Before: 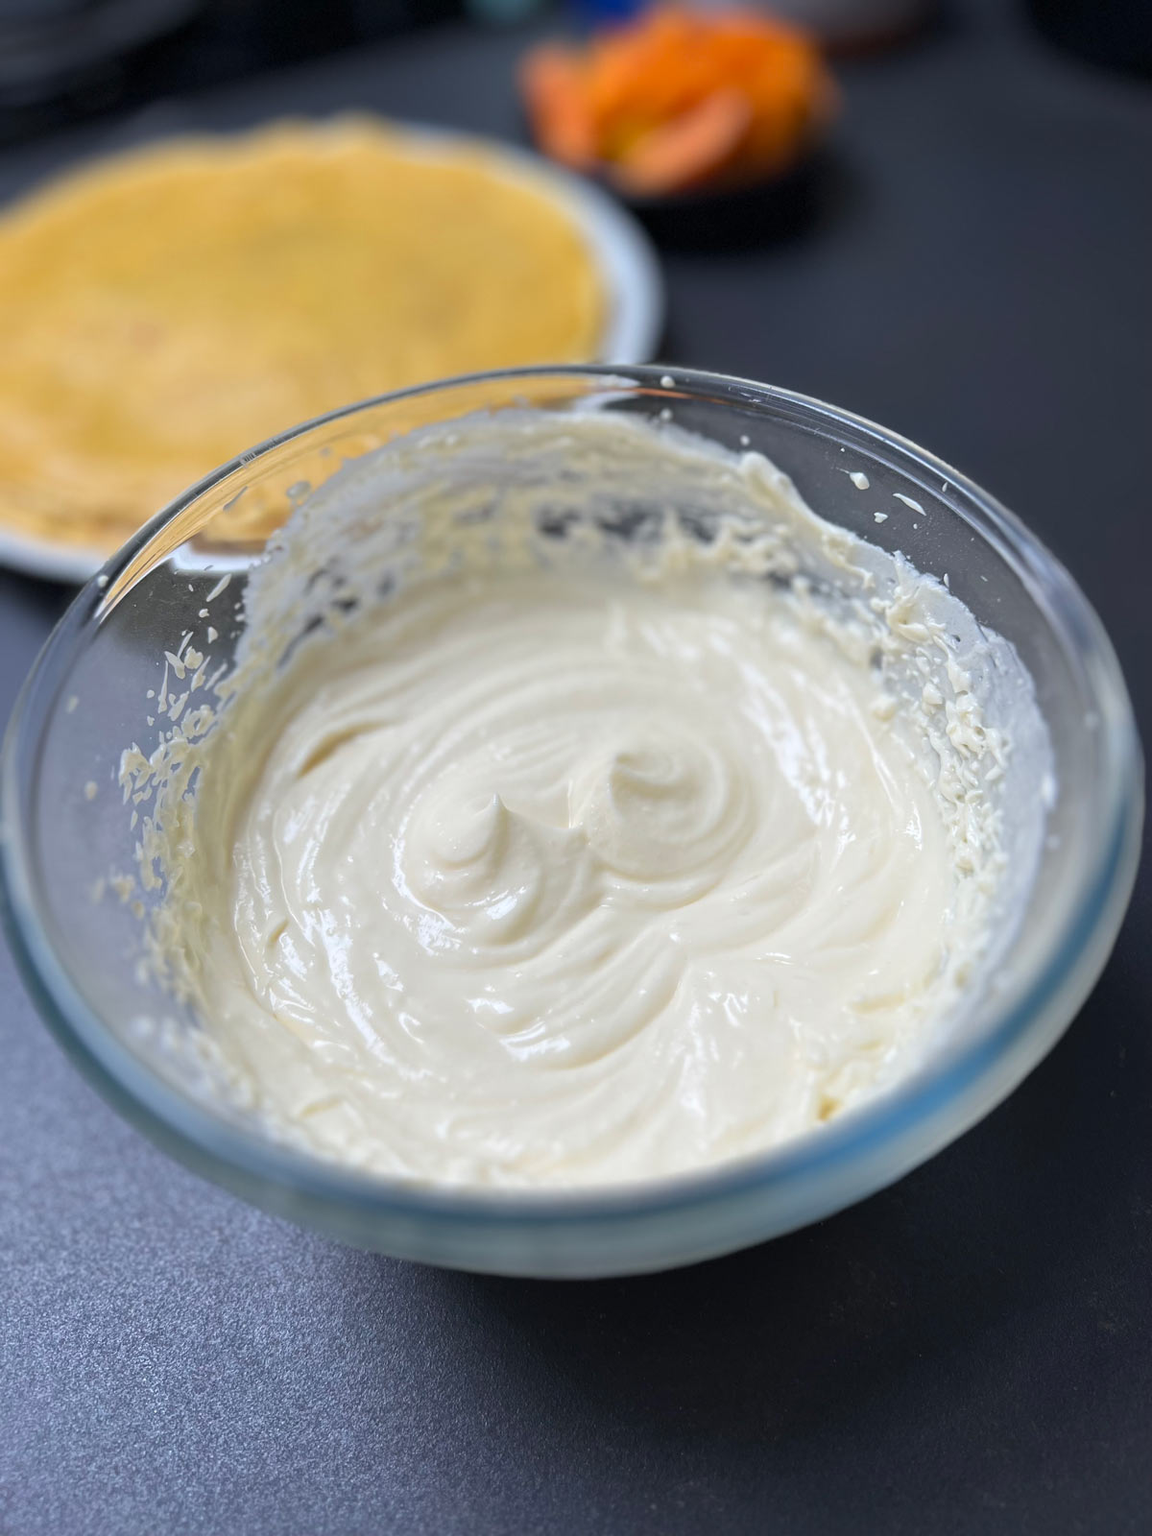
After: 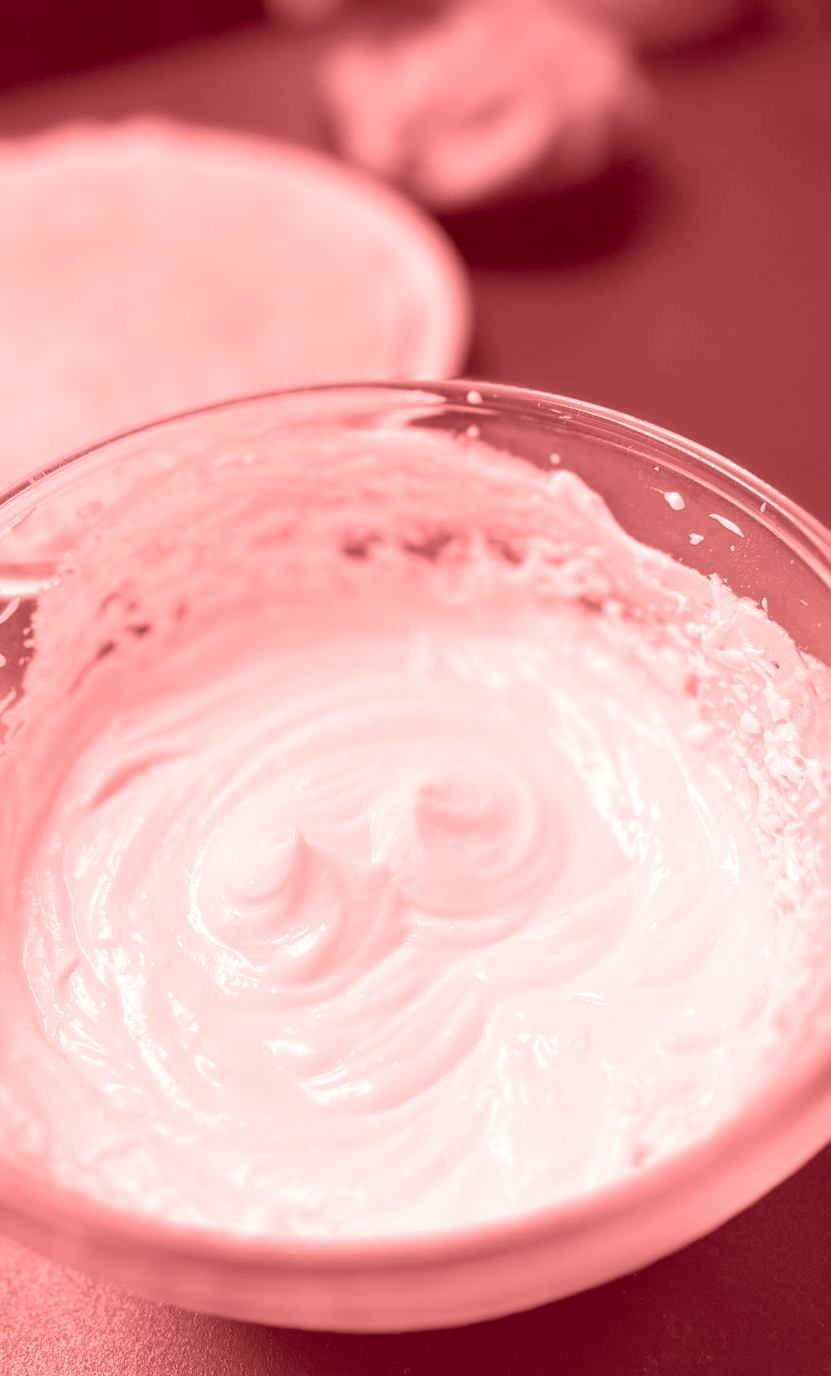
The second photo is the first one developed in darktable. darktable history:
crop: left 18.479%, right 12.2%, bottom 13.971%
contrast brightness saturation: contrast 0.05, brightness 0.06, saturation 0.01
colorize: saturation 60%, source mix 100%
